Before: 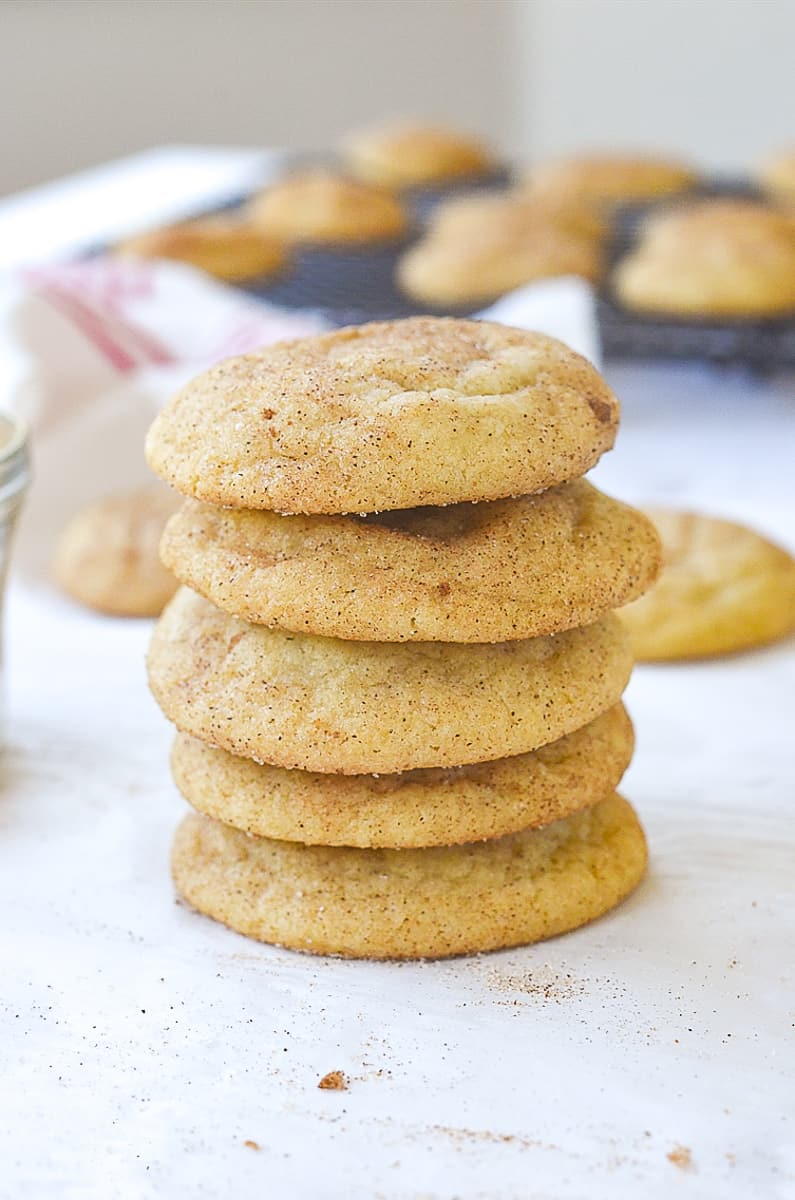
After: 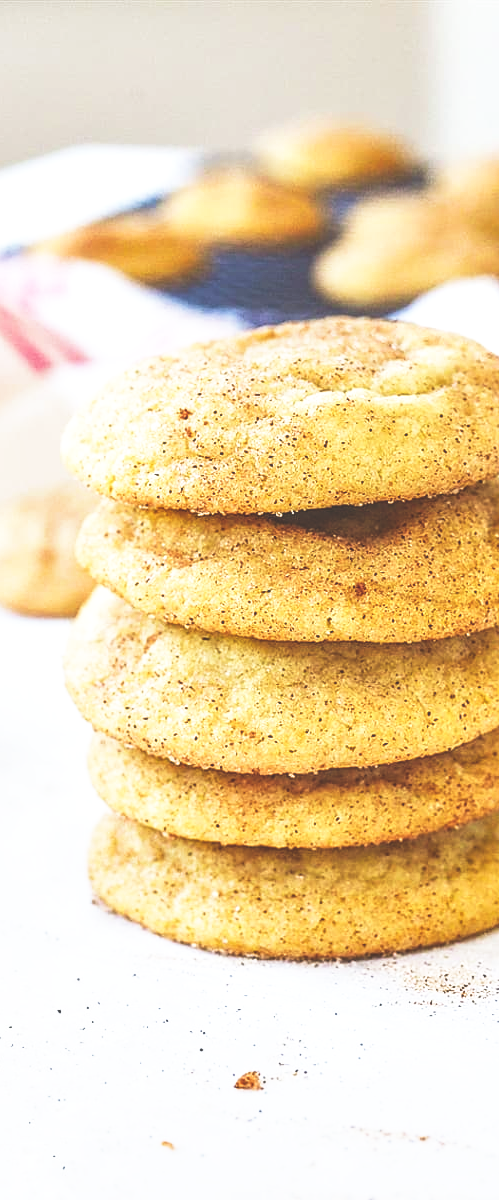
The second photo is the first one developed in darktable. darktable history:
local contrast: on, module defaults
velvia: on, module defaults
crop: left 10.691%, right 26.462%
base curve: curves: ch0 [(0, 0.036) (0.007, 0.037) (0.604, 0.887) (1, 1)], preserve colors none
